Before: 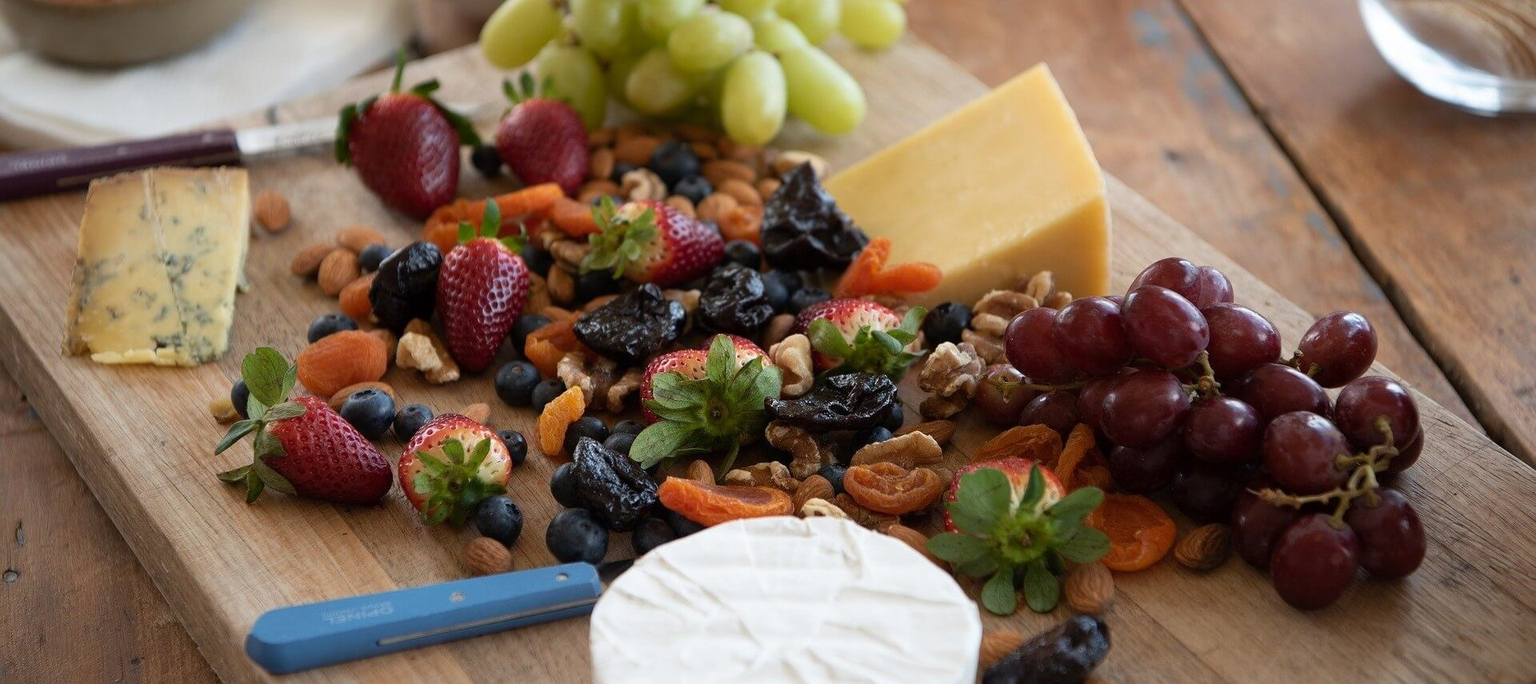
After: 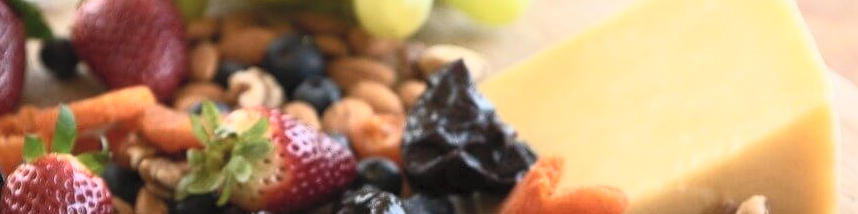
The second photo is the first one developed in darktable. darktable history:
contrast brightness saturation: contrast 0.39, brightness 0.53
crop: left 28.64%, top 16.832%, right 26.637%, bottom 58.055%
